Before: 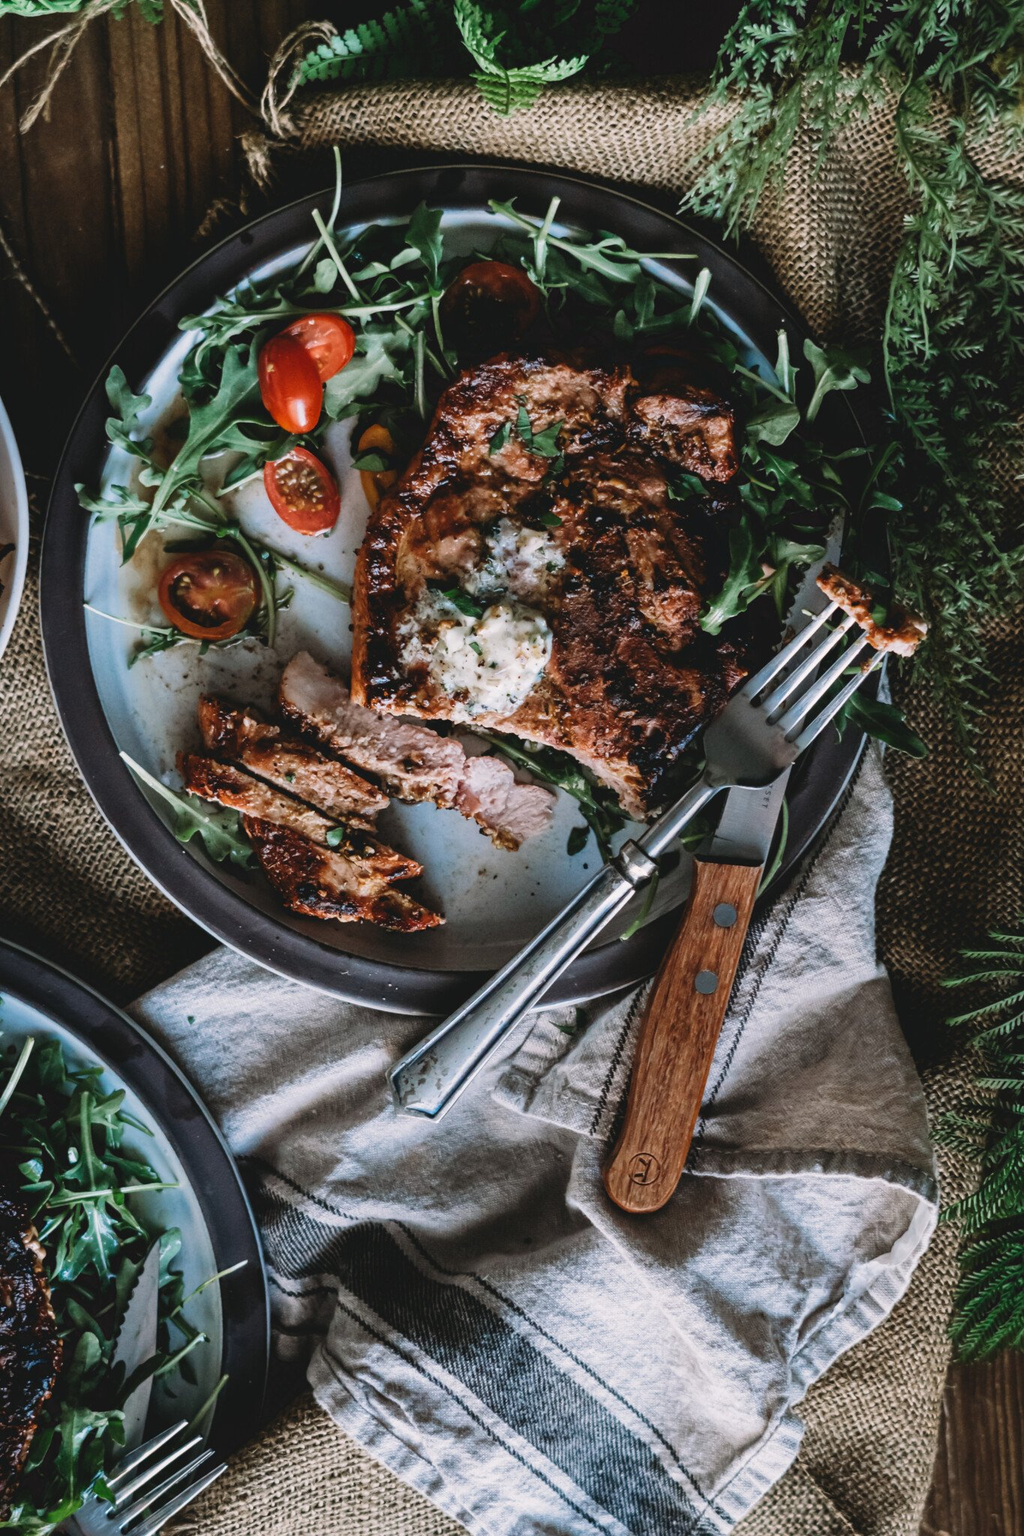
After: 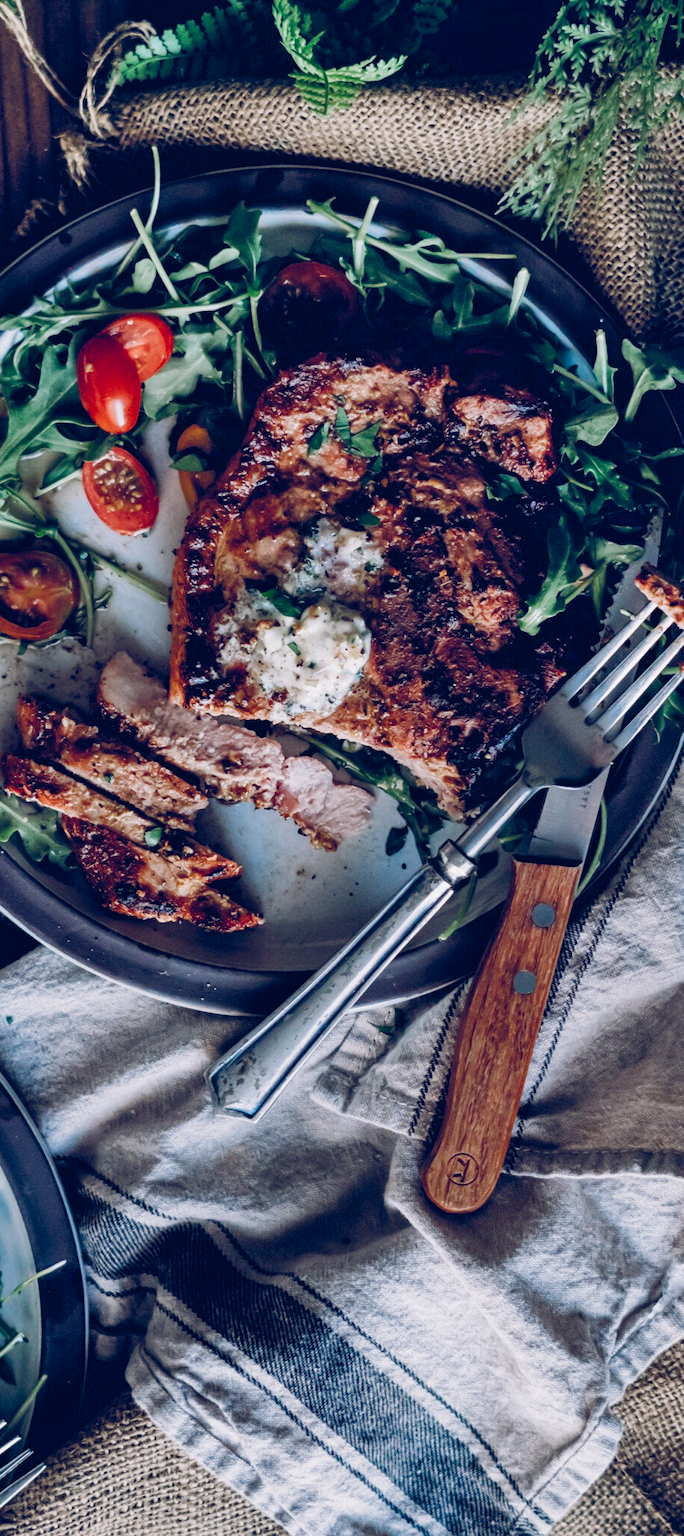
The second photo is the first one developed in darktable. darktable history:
shadows and highlights: shadows 36.95, highlights -27.37, highlights color adjustment 45.77%, soften with gaussian
crop and rotate: left 17.765%, right 15.42%
color balance rgb: shadows lift › chroma 2.014%, shadows lift › hue 250.62°, global offset › luminance -0.31%, global offset › chroma 0.317%, global offset › hue 260.57°, perceptual saturation grading › global saturation 25.398%, perceptual saturation grading › highlights -50.402%, perceptual saturation grading › shadows 30.023%
